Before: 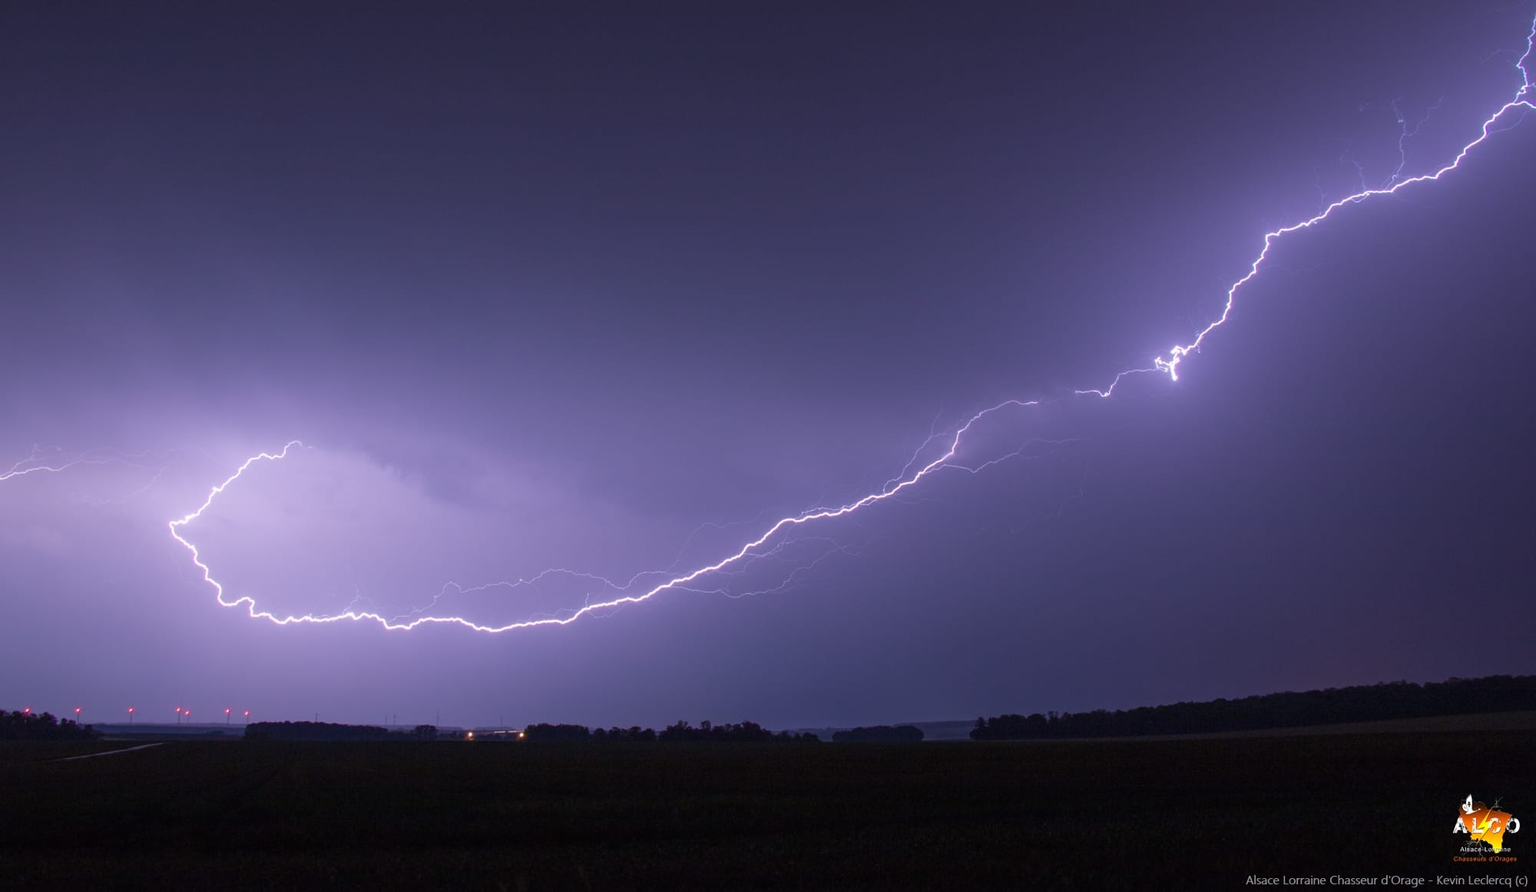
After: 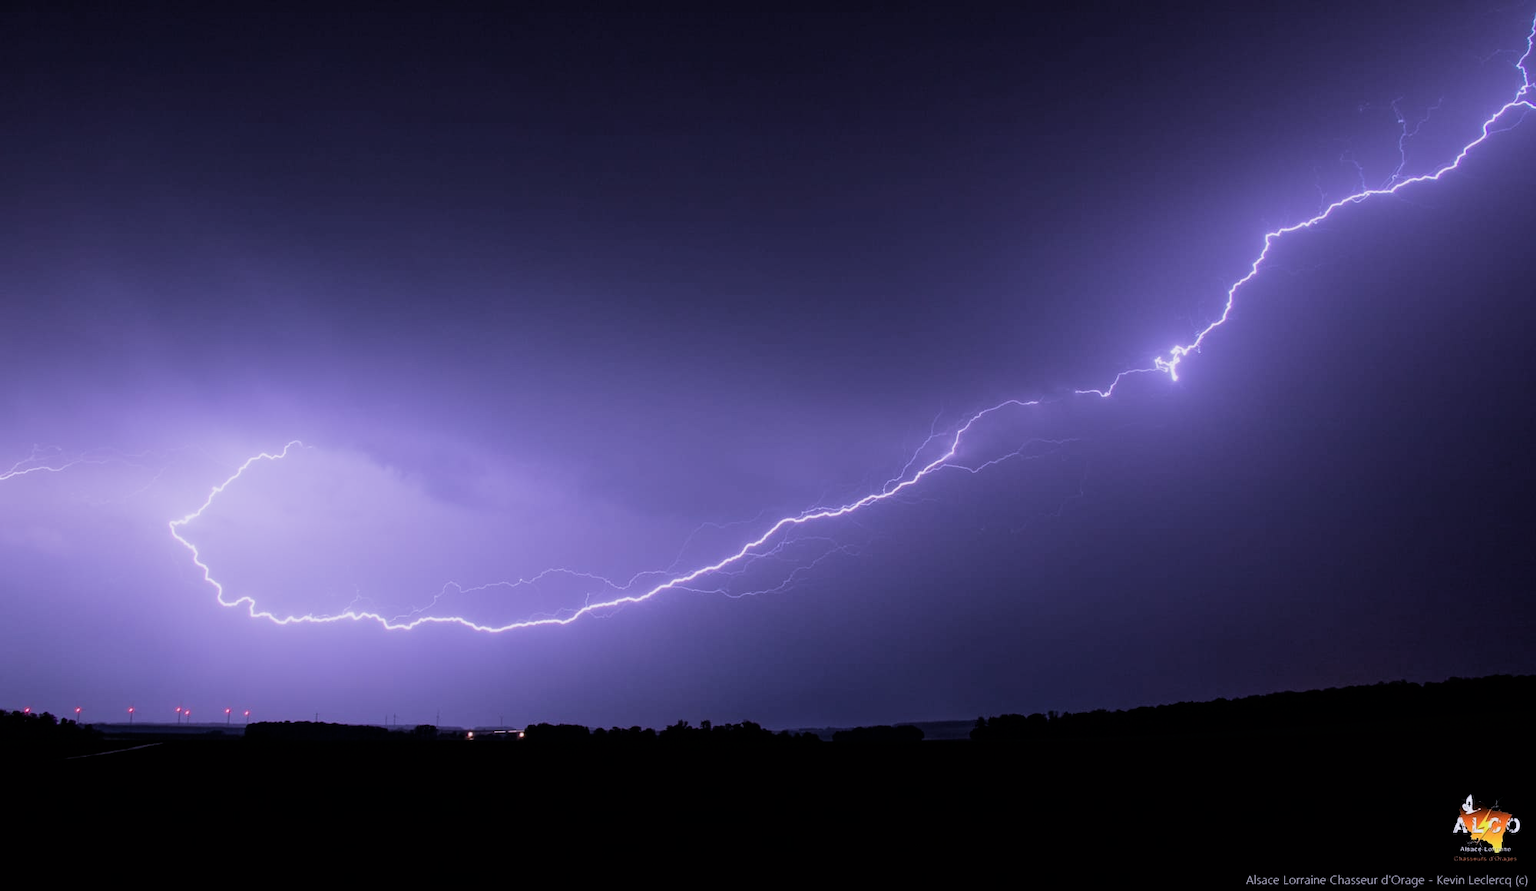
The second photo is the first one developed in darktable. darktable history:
filmic rgb: black relative exposure -5 EV, white relative exposure 3.95 EV, threshold 5.95 EV, hardness 2.9, contrast 1.4, highlights saturation mix -31.02%, enable highlight reconstruction true
color calibration: illuminant custom, x 0.363, y 0.386, temperature 4524.53 K
